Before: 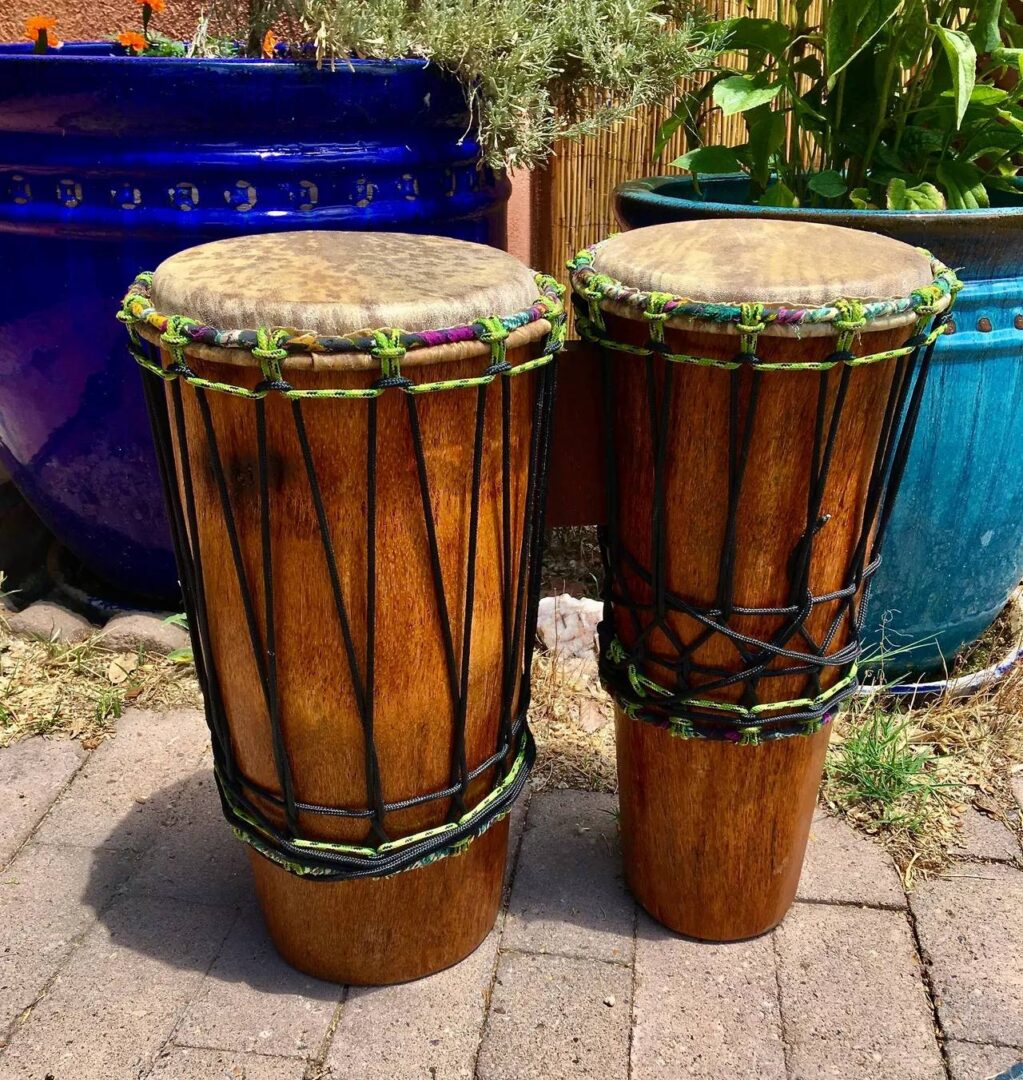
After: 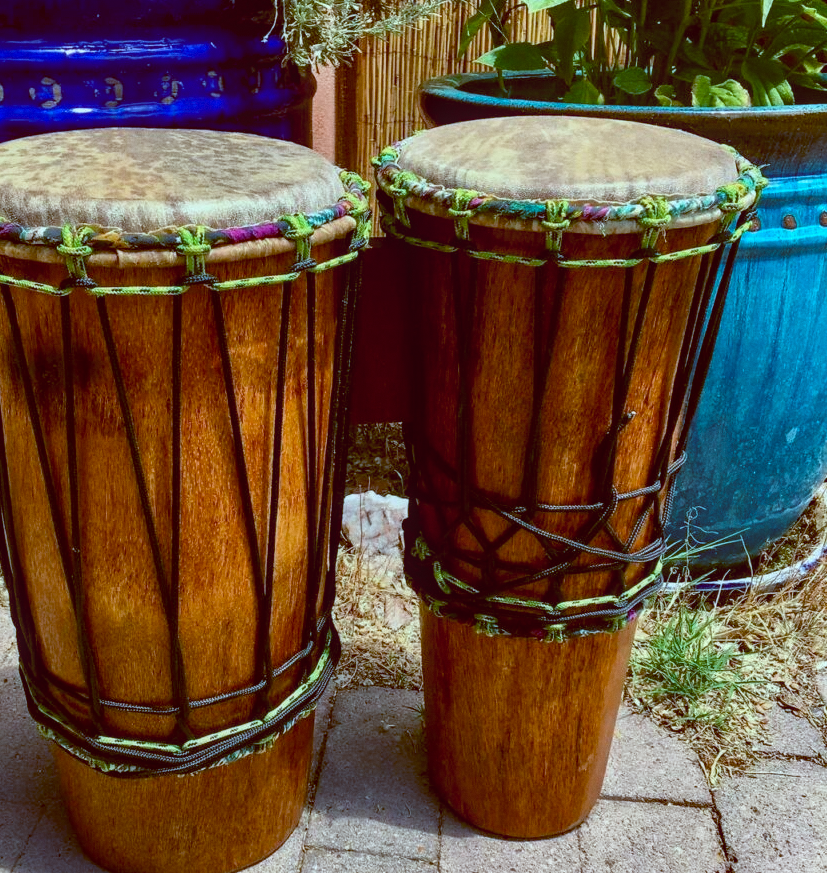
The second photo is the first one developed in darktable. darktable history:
color balance: lift [1, 1.015, 1.004, 0.985], gamma [1, 0.958, 0.971, 1.042], gain [1, 0.956, 0.977, 1.044]
color correction: highlights a* -10.04, highlights b* -10.37
crop: left 19.159%, top 9.58%, bottom 9.58%
grain: coarseness 0.09 ISO, strength 10%
local contrast: detail 110%
